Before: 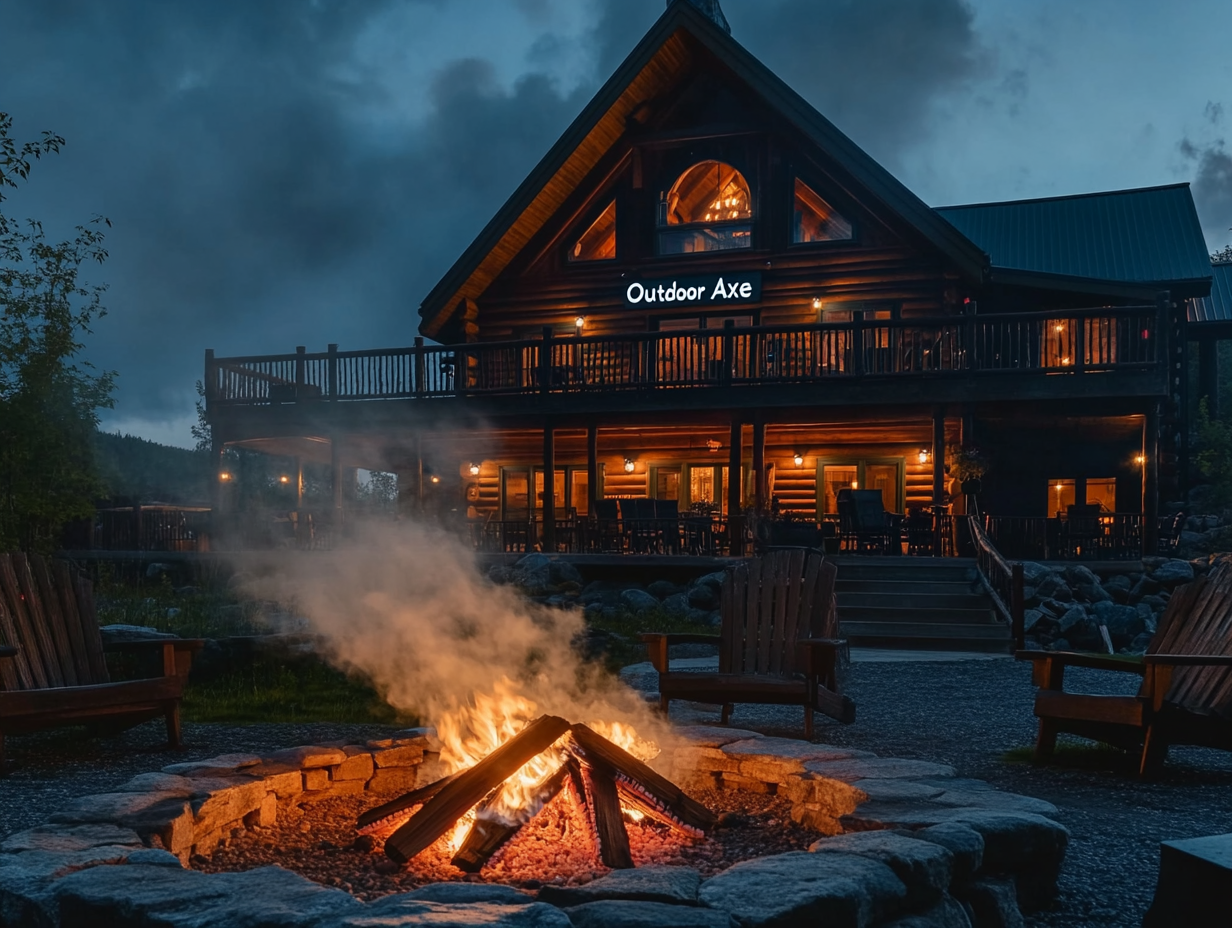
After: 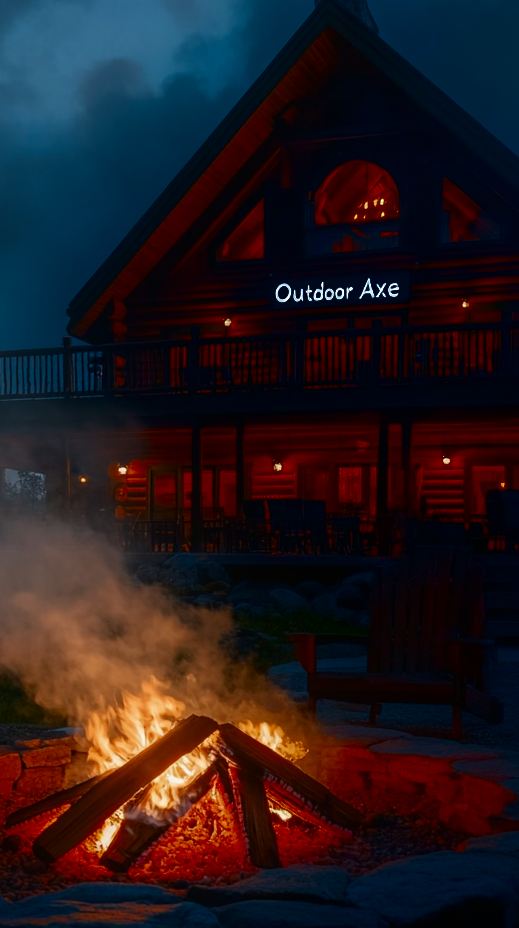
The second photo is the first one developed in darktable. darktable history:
white balance: red 1.004, blue 1.024
shadows and highlights: shadows -90, highlights 90, soften with gaussian
crop: left 28.583%, right 29.231%
